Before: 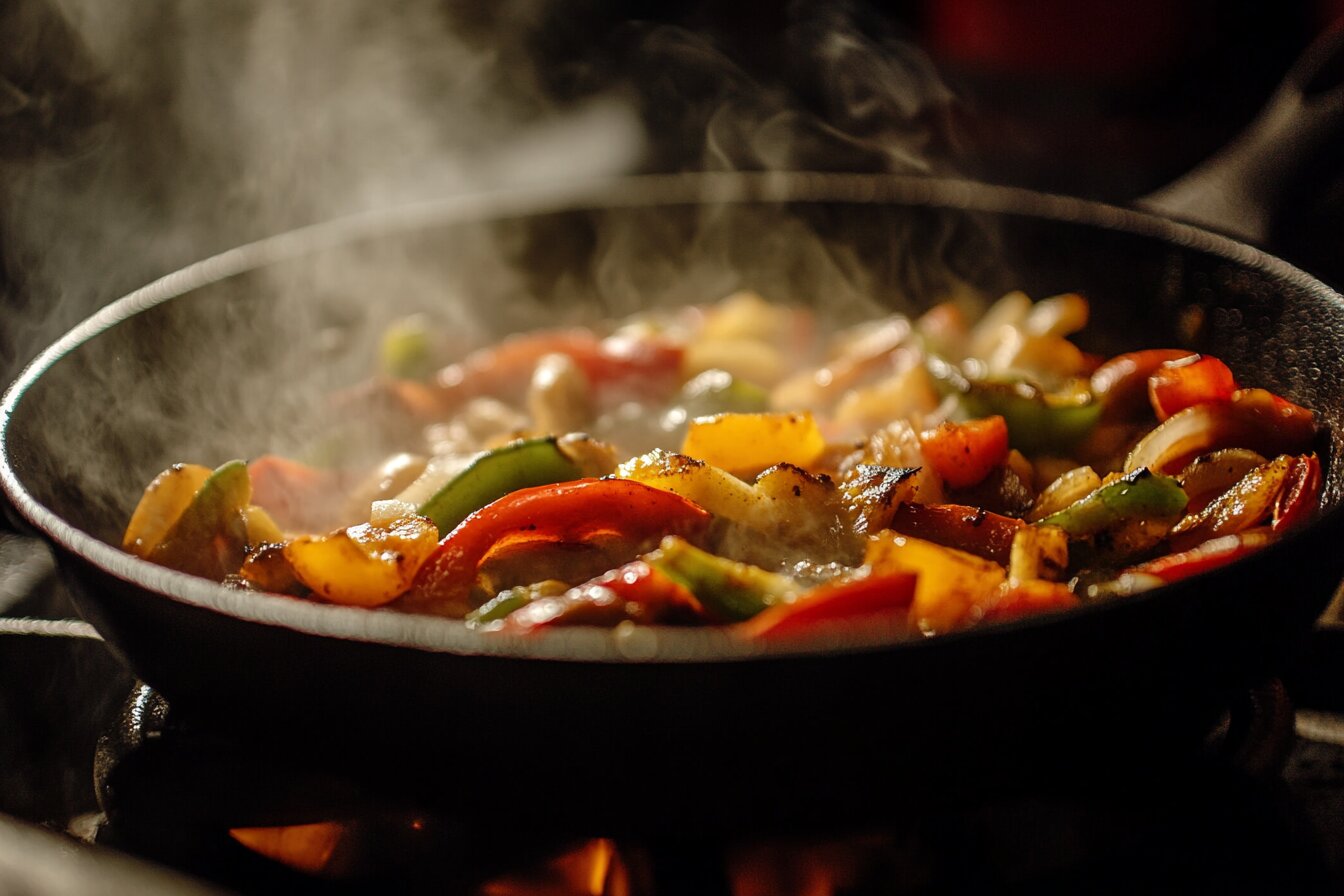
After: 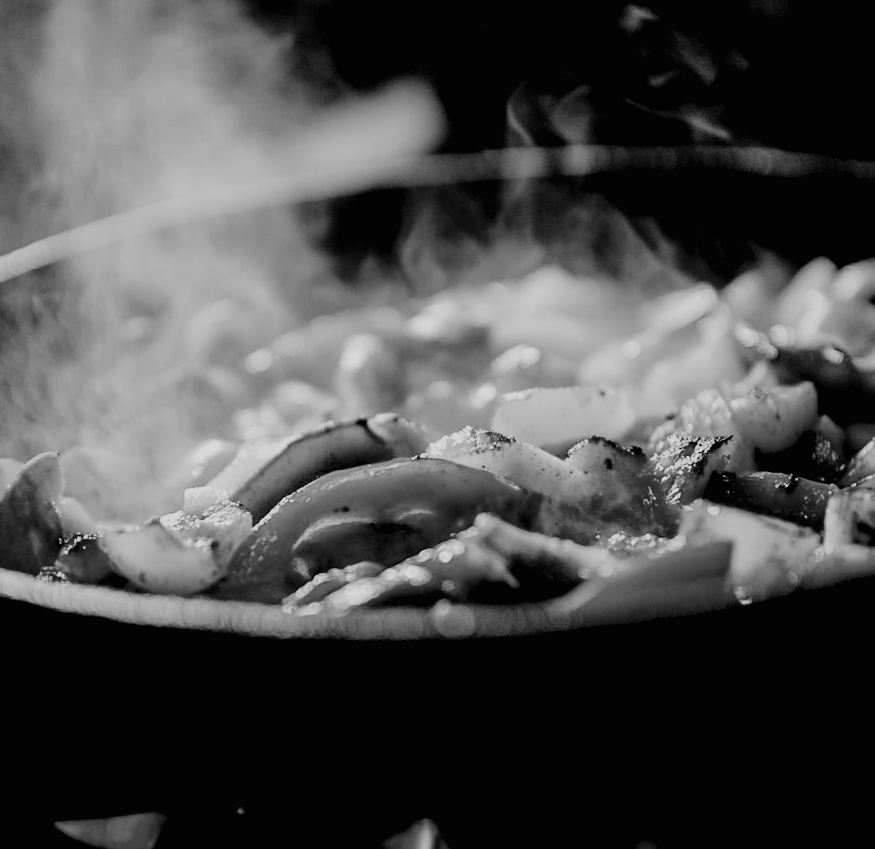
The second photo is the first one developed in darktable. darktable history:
monochrome: on, module defaults
color balance rgb: contrast -30%
crop and rotate: left 13.342%, right 19.991%
rotate and perspective: rotation -2°, crop left 0.022, crop right 0.978, crop top 0.049, crop bottom 0.951
tone curve: curves: ch0 [(0, 0.006) (0.184, 0.172) (0.405, 0.46) (0.456, 0.528) (0.634, 0.728) (0.877, 0.89) (0.984, 0.935)]; ch1 [(0, 0) (0.443, 0.43) (0.492, 0.495) (0.566, 0.582) (0.595, 0.606) (0.608, 0.609) (0.65, 0.677) (1, 1)]; ch2 [(0, 0) (0.33, 0.301) (0.421, 0.443) (0.447, 0.489) (0.492, 0.495) (0.537, 0.583) (0.586, 0.591) (0.663, 0.686) (1, 1)], color space Lab, independent channels, preserve colors none
filmic rgb: black relative exposure -5 EV, white relative exposure 3.2 EV, hardness 3.42, contrast 1.2, highlights saturation mix -50%
exposure: black level correction 0.025, exposure 0.182 EV, compensate highlight preservation false
